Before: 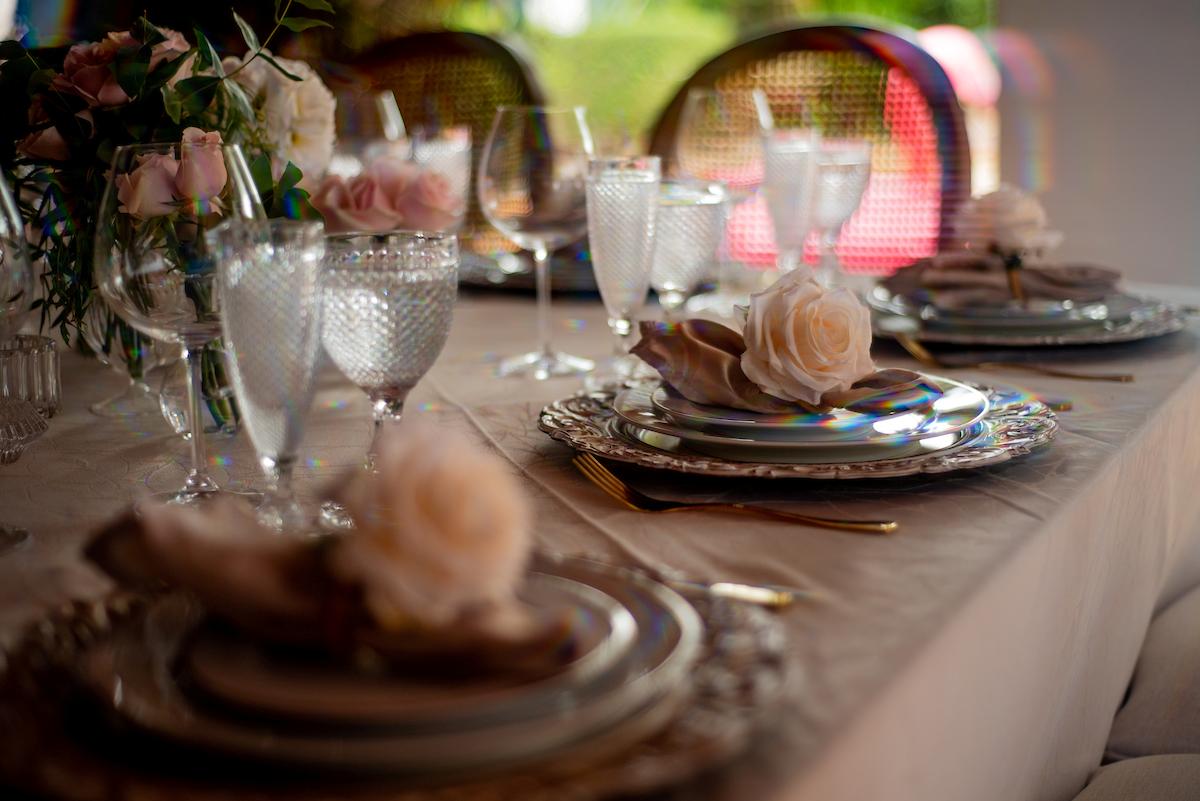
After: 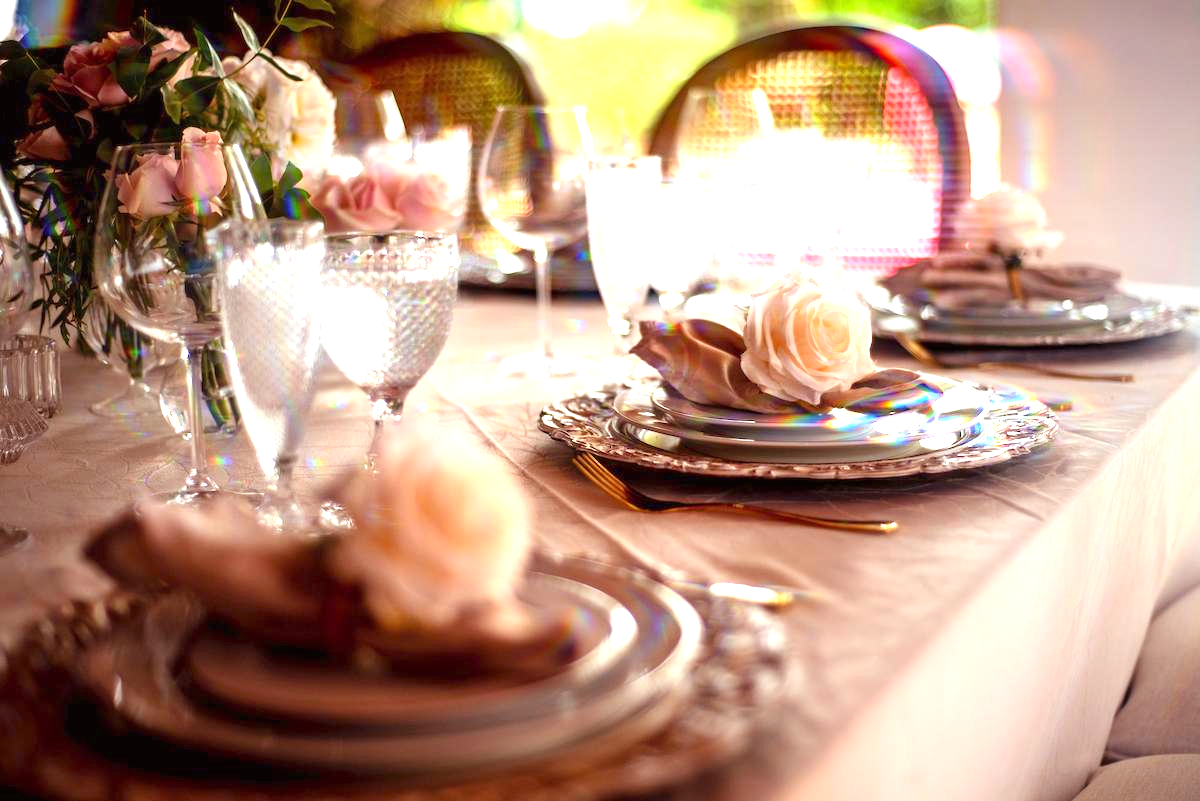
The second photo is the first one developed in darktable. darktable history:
exposure: black level correction 0, exposure 1.675 EV, compensate exposure bias true, compensate highlight preservation false
rgb levels: mode RGB, independent channels, levels [[0, 0.474, 1], [0, 0.5, 1], [0, 0.5, 1]]
contrast equalizer: y [[0.5 ×6], [0.5 ×6], [0.975, 0.964, 0.925, 0.865, 0.793, 0.721], [0 ×6], [0 ×6]]
